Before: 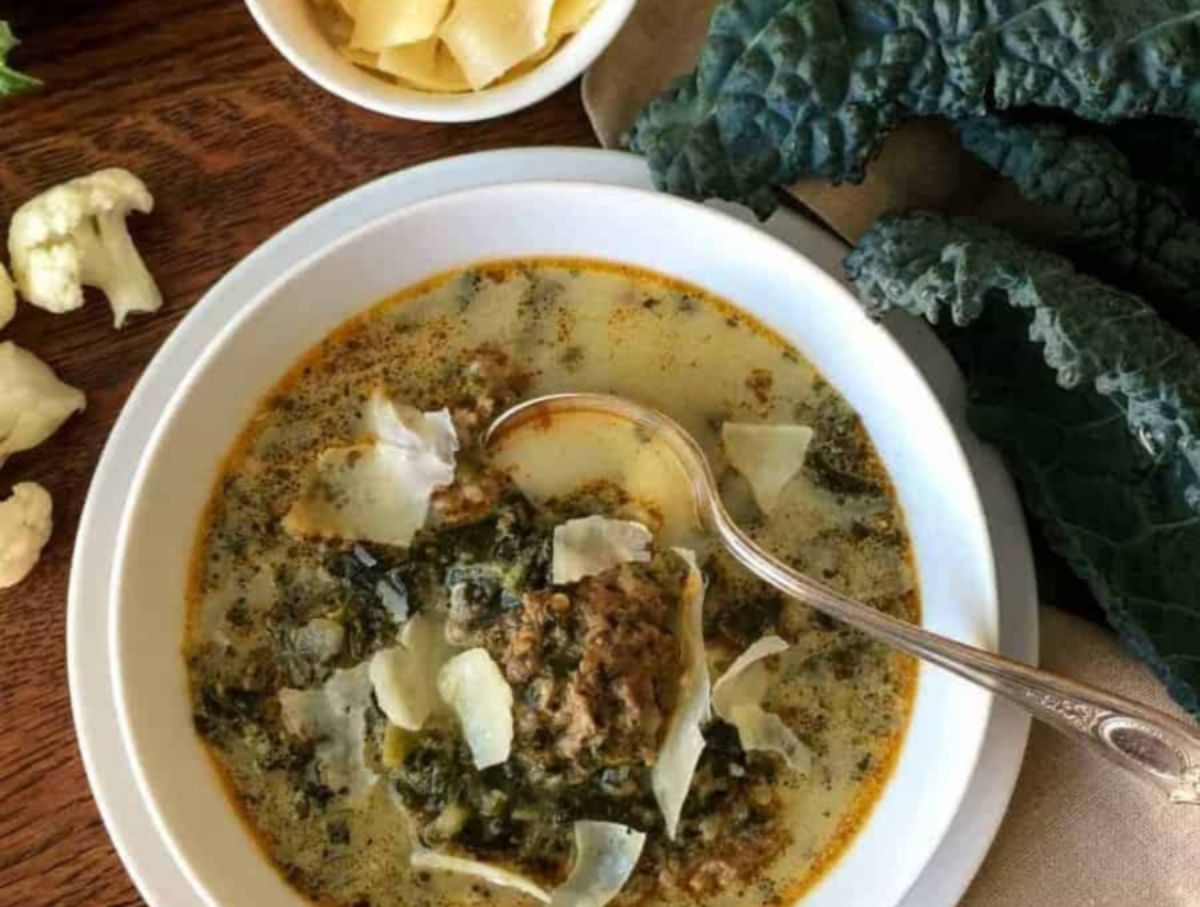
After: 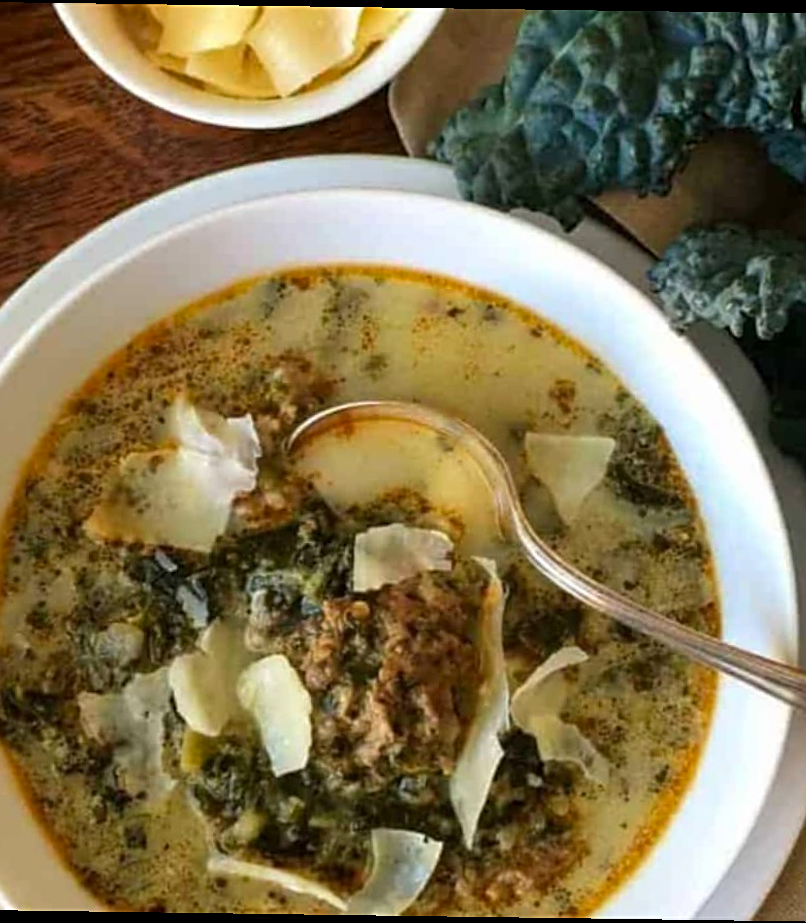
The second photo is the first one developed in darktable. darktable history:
contrast brightness saturation: saturation 0.1
crop: left 16.899%, right 16.556%
sharpen: on, module defaults
rotate and perspective: rotation 0.8°, automatic cropping off
white balance: red 1, blue 1
